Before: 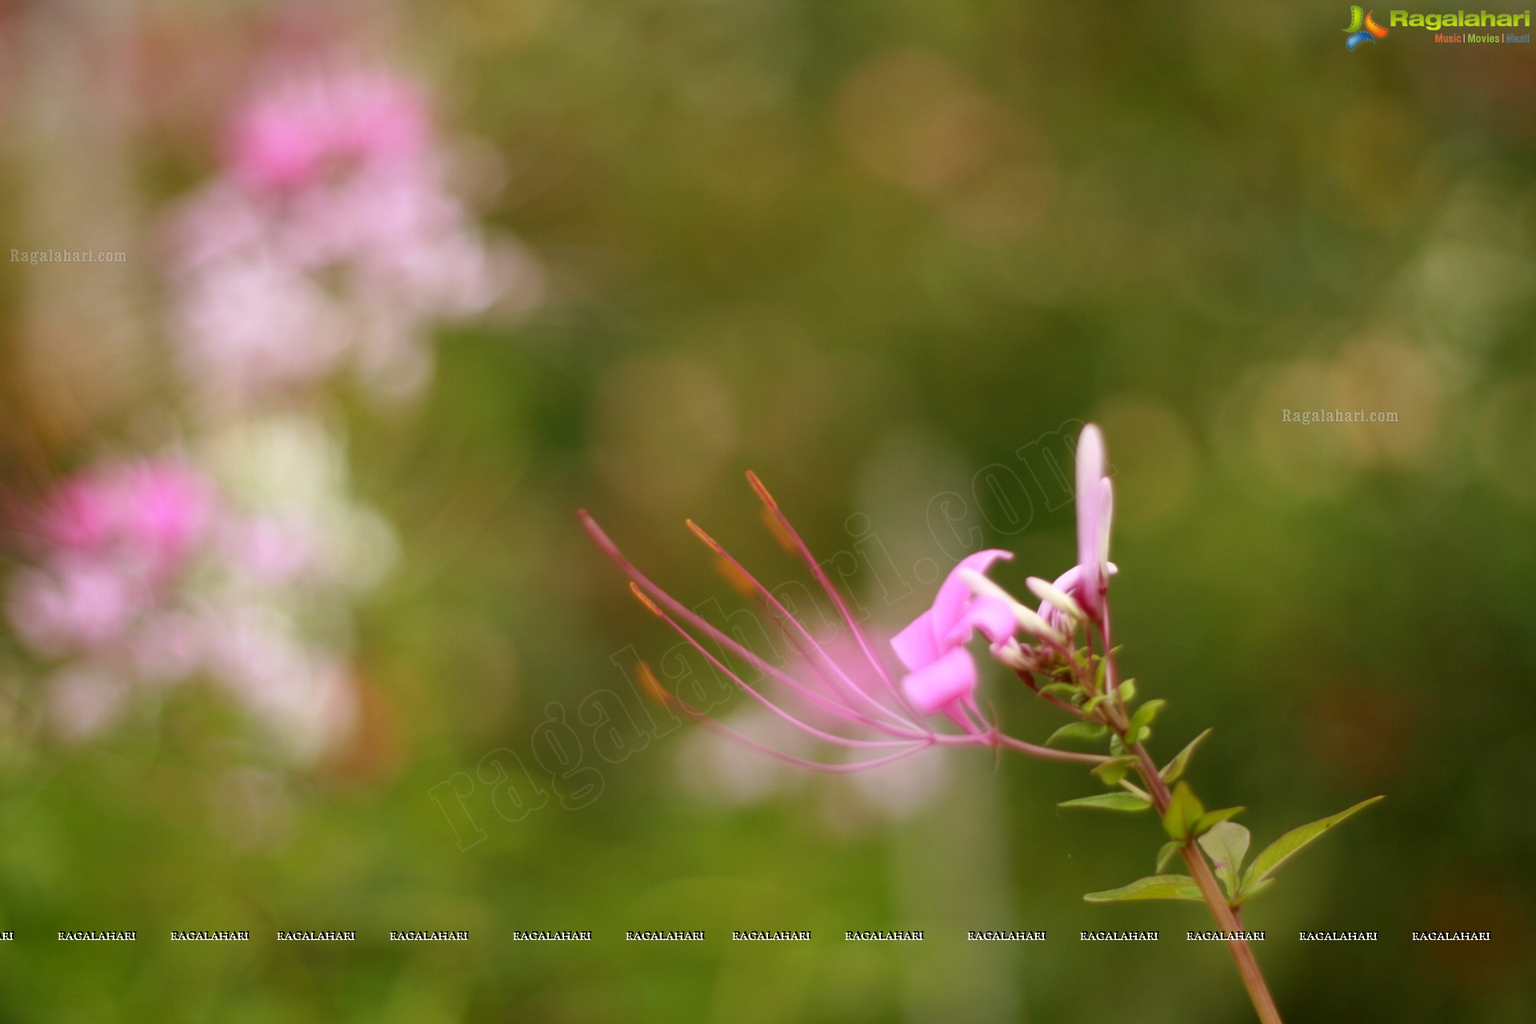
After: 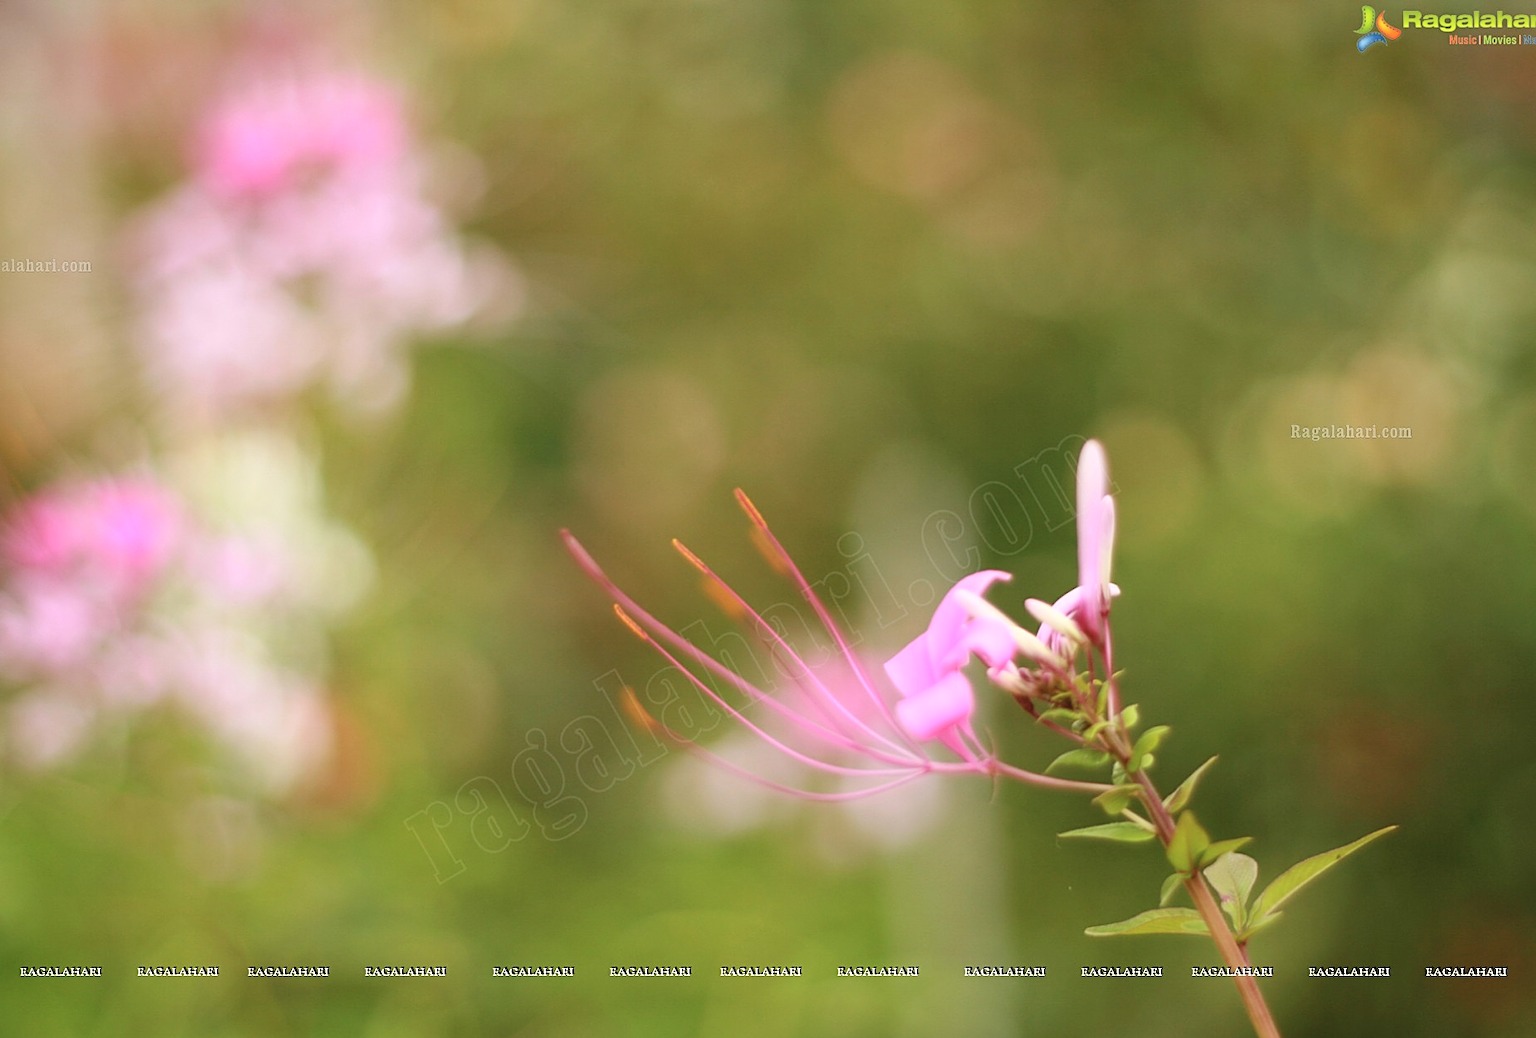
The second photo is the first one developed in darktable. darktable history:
crop and rotate: left 2.536%, right 1.107%, bottom 2.246%
sharpen: on, module defaults
contrast brightness saturation: contrast 0.14, brightness 0.21
